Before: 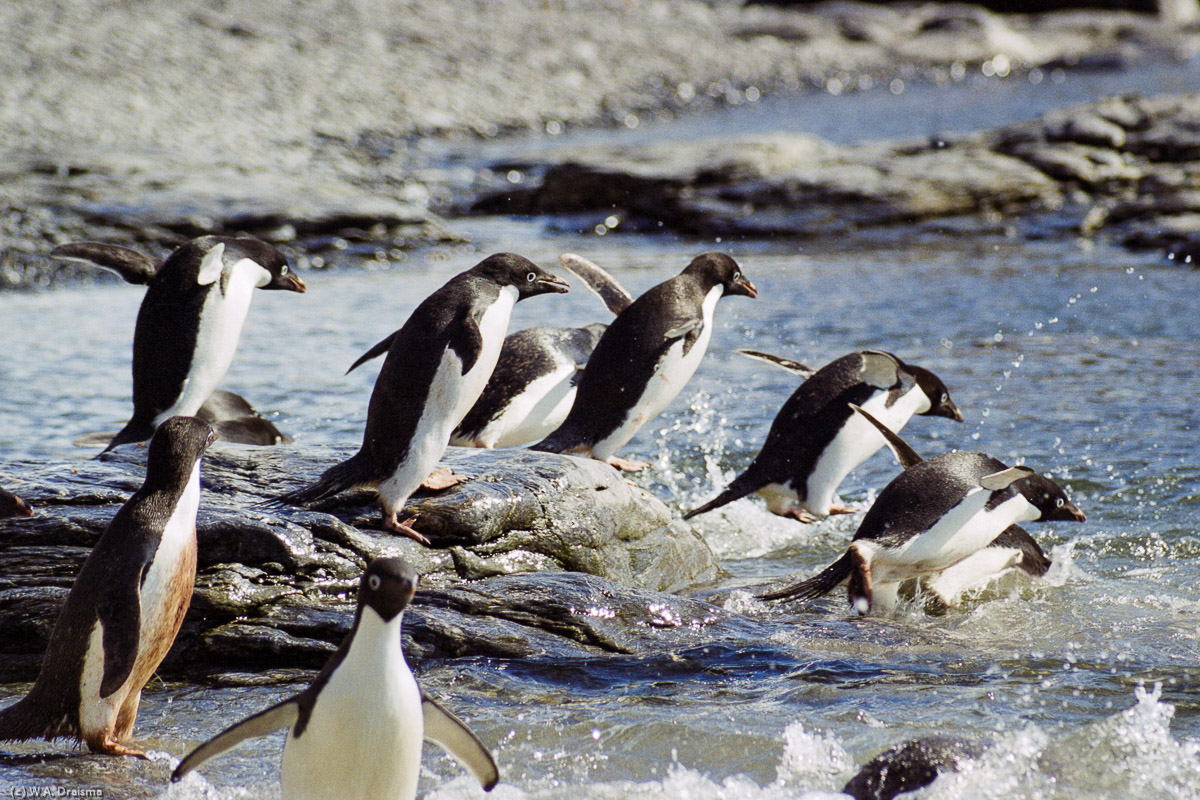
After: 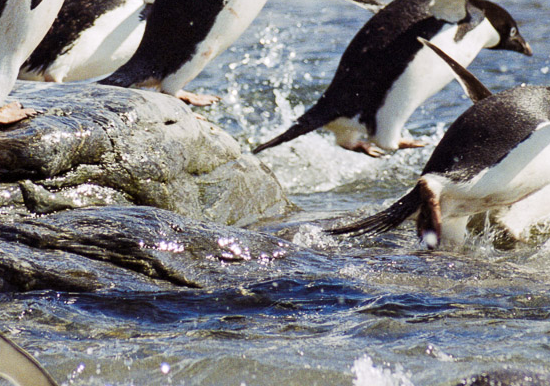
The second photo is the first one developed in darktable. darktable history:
shadows and highlights: radius 125.46, shadows 30.51, highlights -30.51, low approximation 0.01, soften with gaussian
exposure: compensate highlight preservation false
crop: left 35.976%, top 45.819%, right 18.162%, bottom 5.807%
